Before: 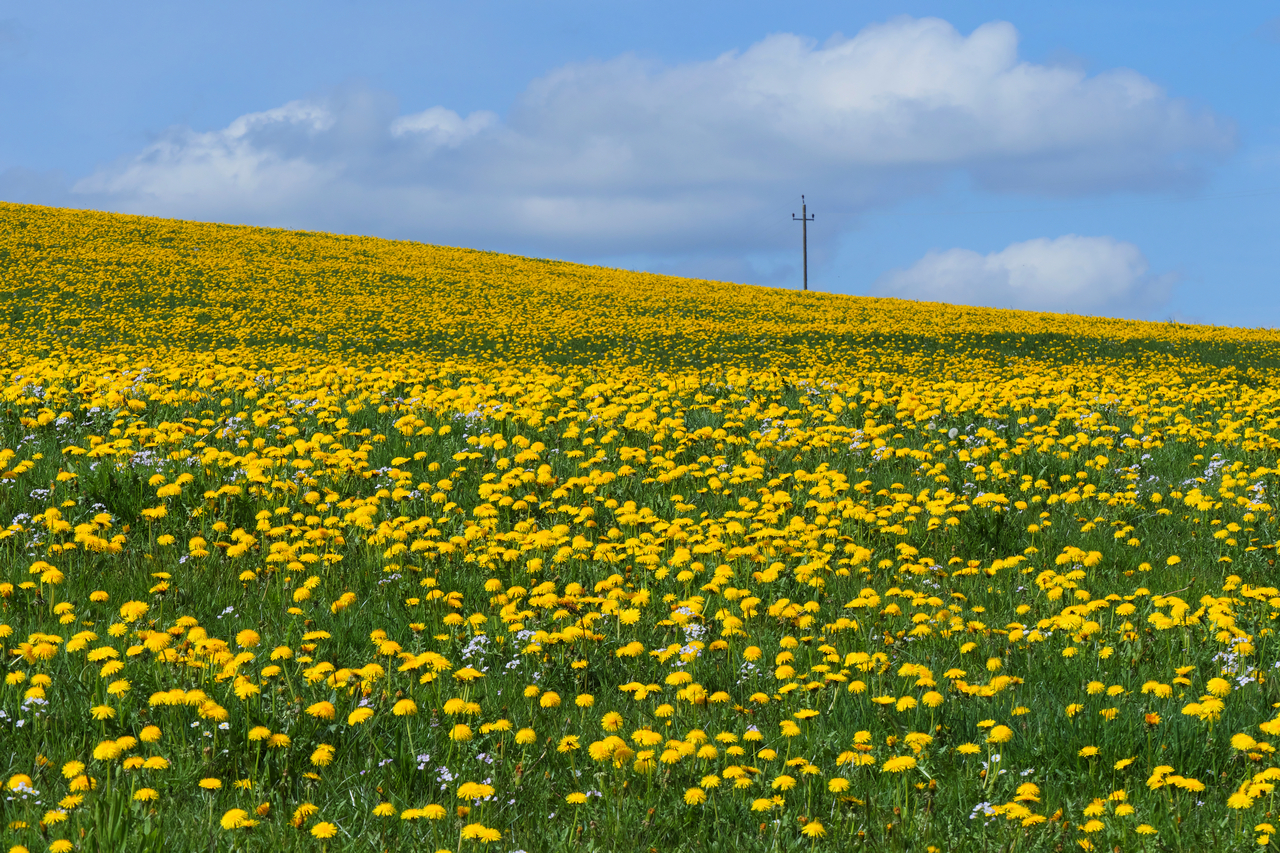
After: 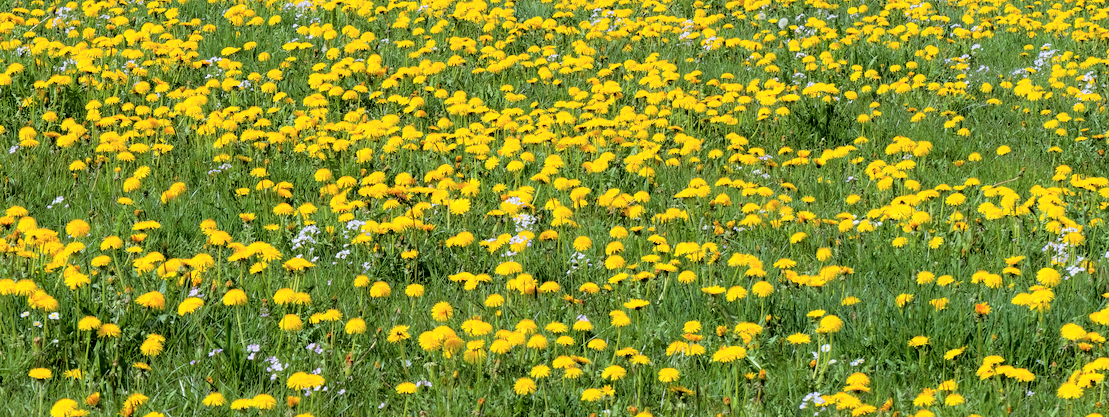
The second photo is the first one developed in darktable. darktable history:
contrast brightness saturation: brightness 0.28
fill light: exposure -2 EV, width 8.6
crop and rotate: left 13.306%, top 48.129%, bottom 2.928%
exposure: black level correction 0.007, exposure 0.159 EV, compensate highlight preservation false
